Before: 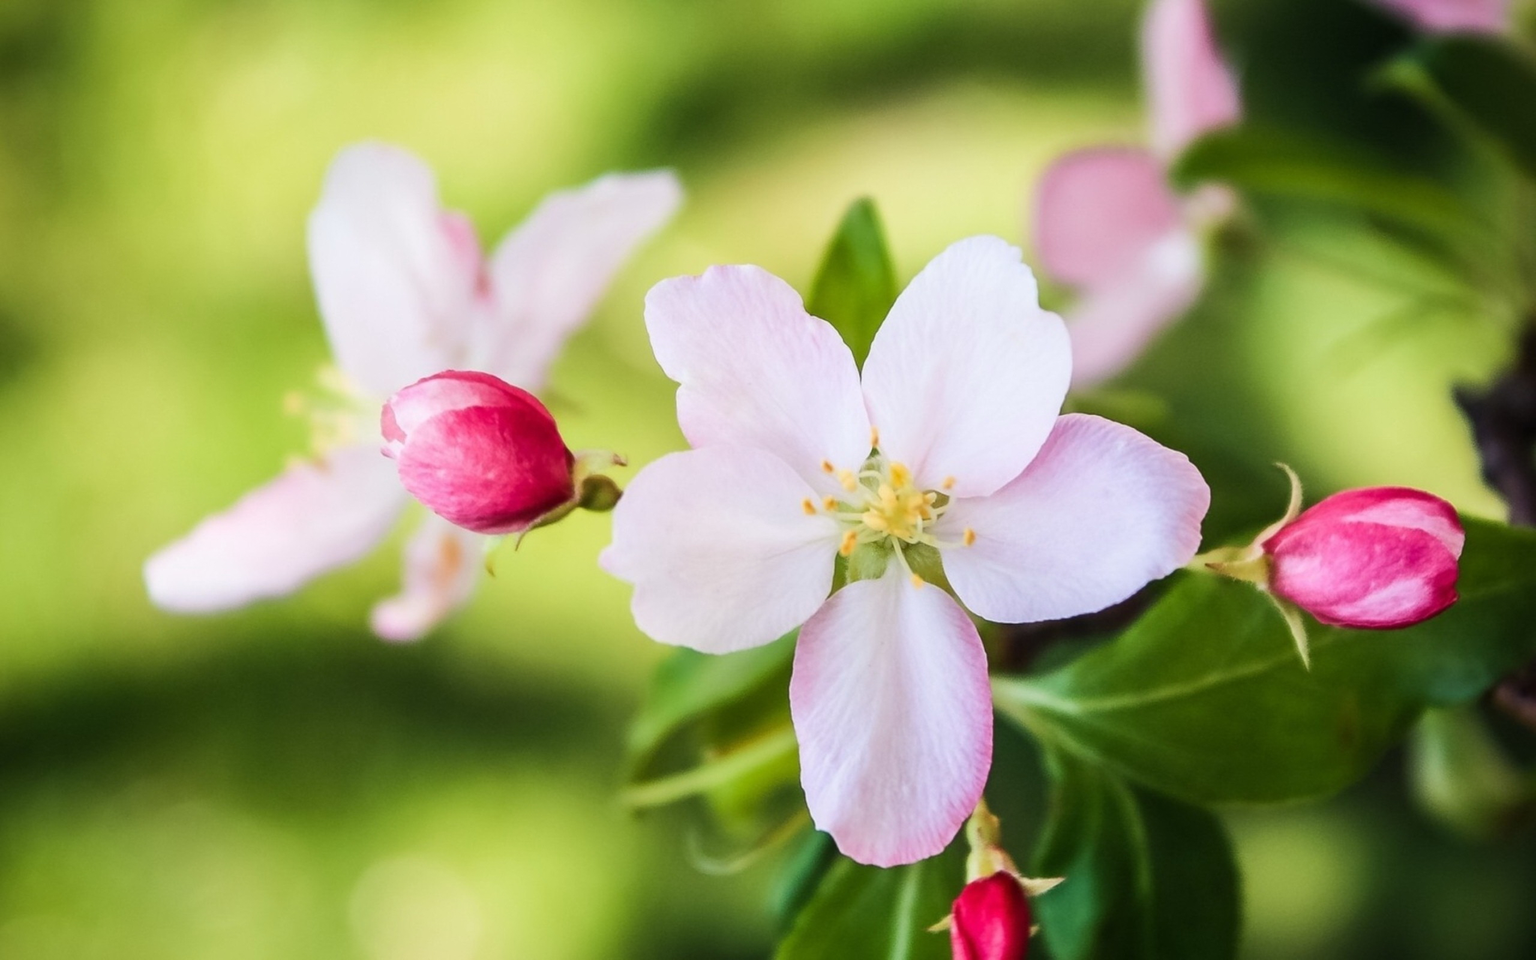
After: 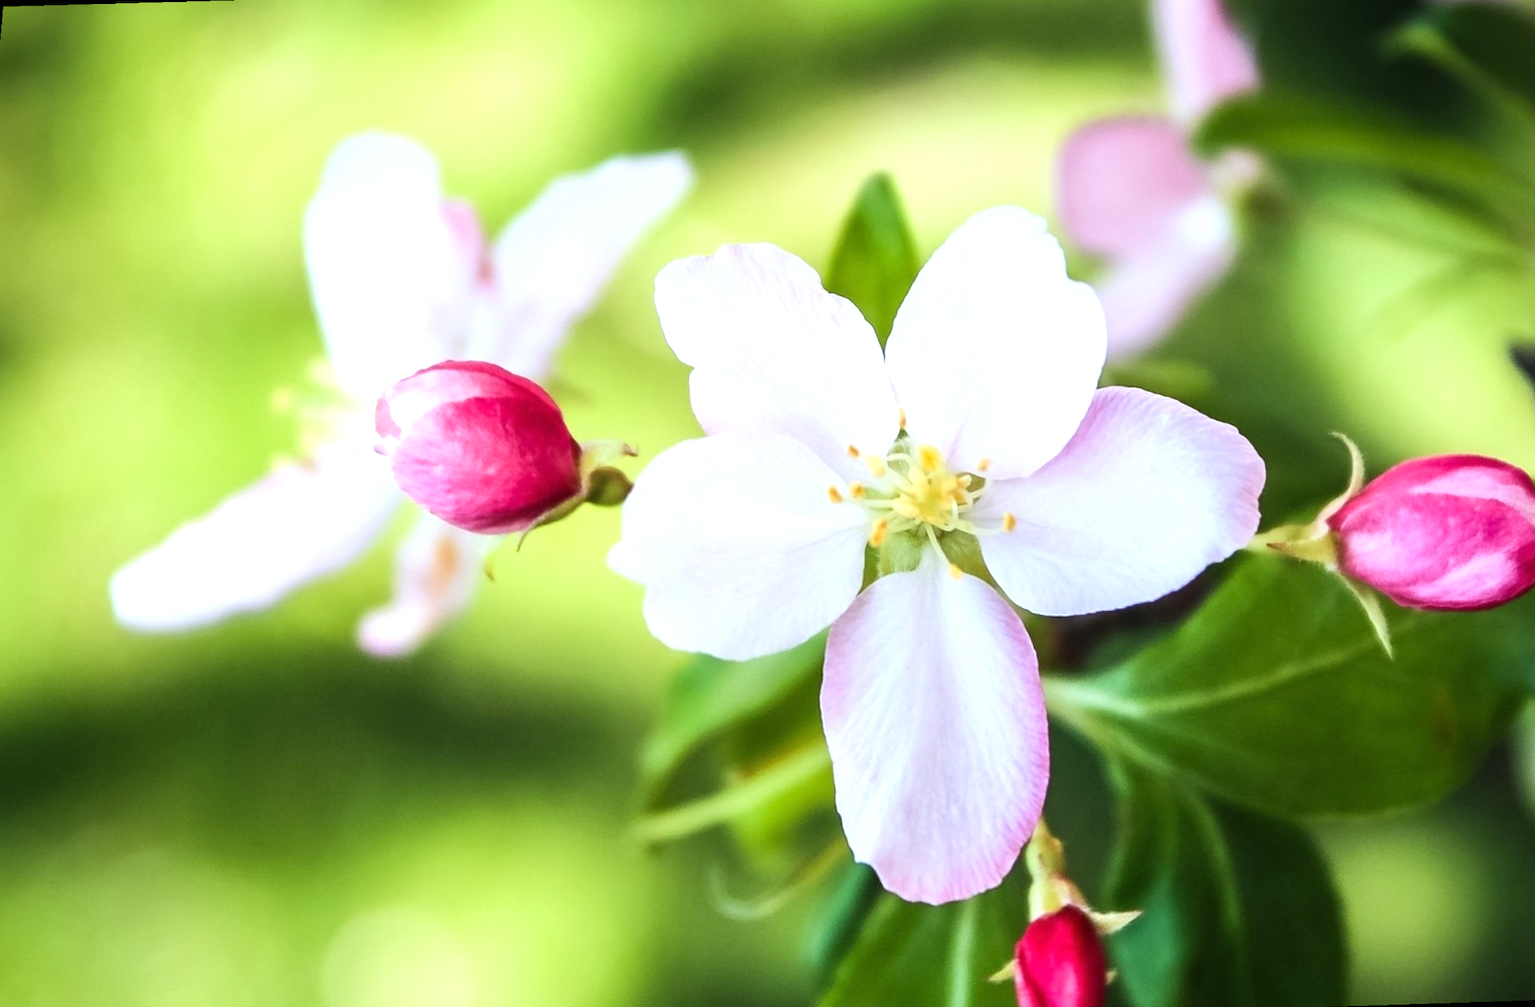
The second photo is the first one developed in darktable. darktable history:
exposure: exposure 0.574 EV, compensate highlight preservation false
white balance: red 0.925, blue 1.046
rotate and perspective: rotation -1.68°, lens shift (vertical) -0.146, crop left 0.049, crop right 0.912, crop top 0.032, crop bottom 0.96
